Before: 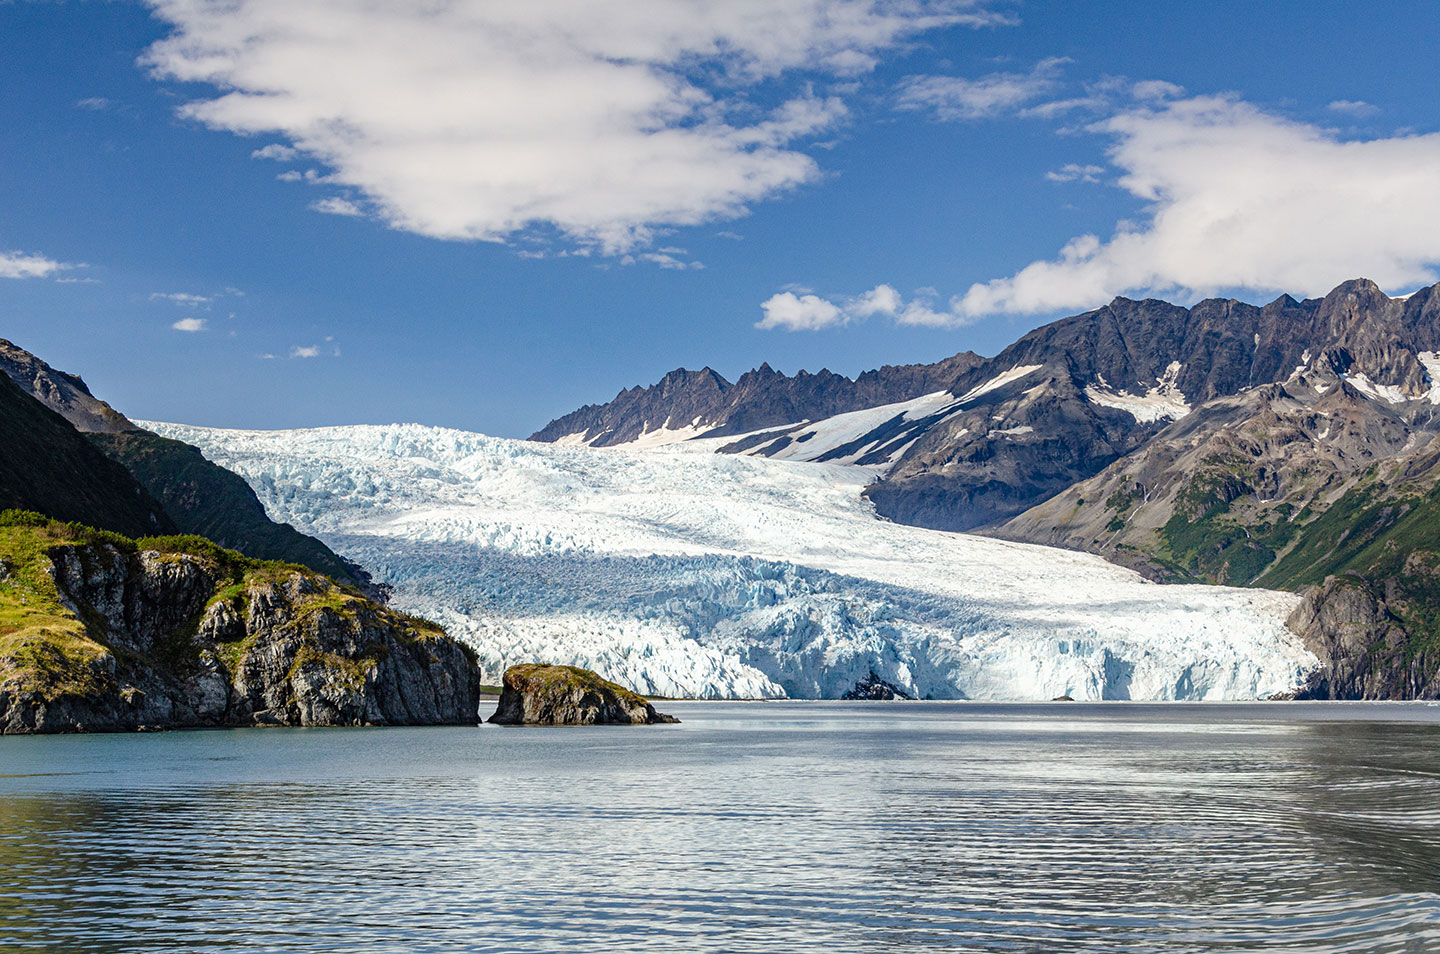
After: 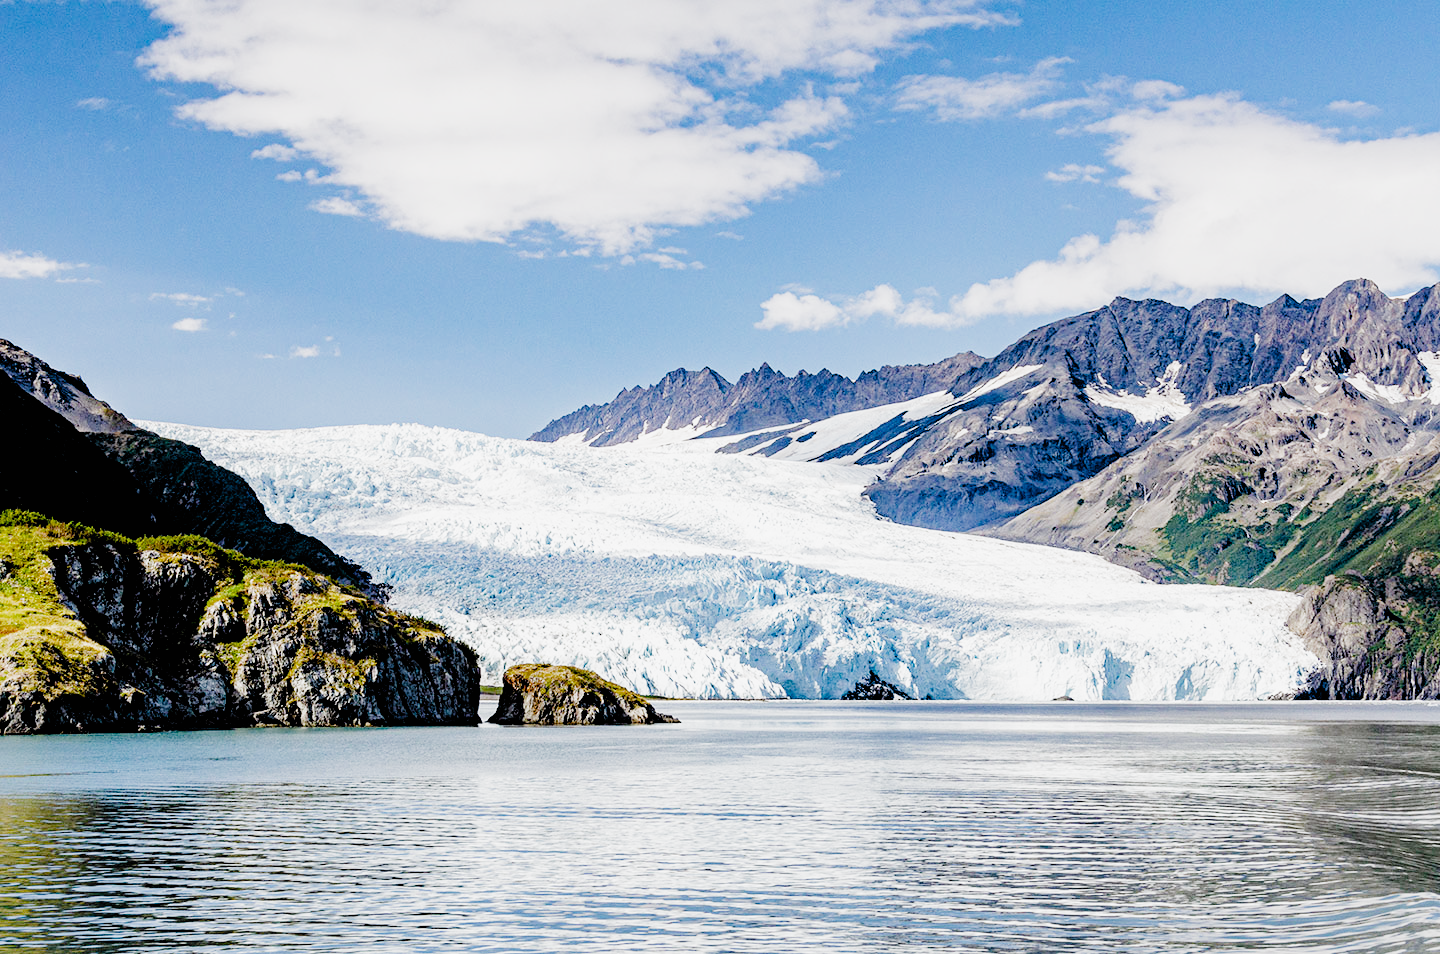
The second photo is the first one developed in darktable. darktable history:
filmic rgb: black relative exposure -2.85 EV, white relative exposure 4.56 EV, hardness 1.77, contrast 1.25, preserve chrominance no, color science v5 (2021)
white balance: red 1.004, blue 1.024
rotate and perspective: crop left 0, crop top 0
exposure: black level correction 0, exposure 1.2 EV, compensate highlight preservation false
